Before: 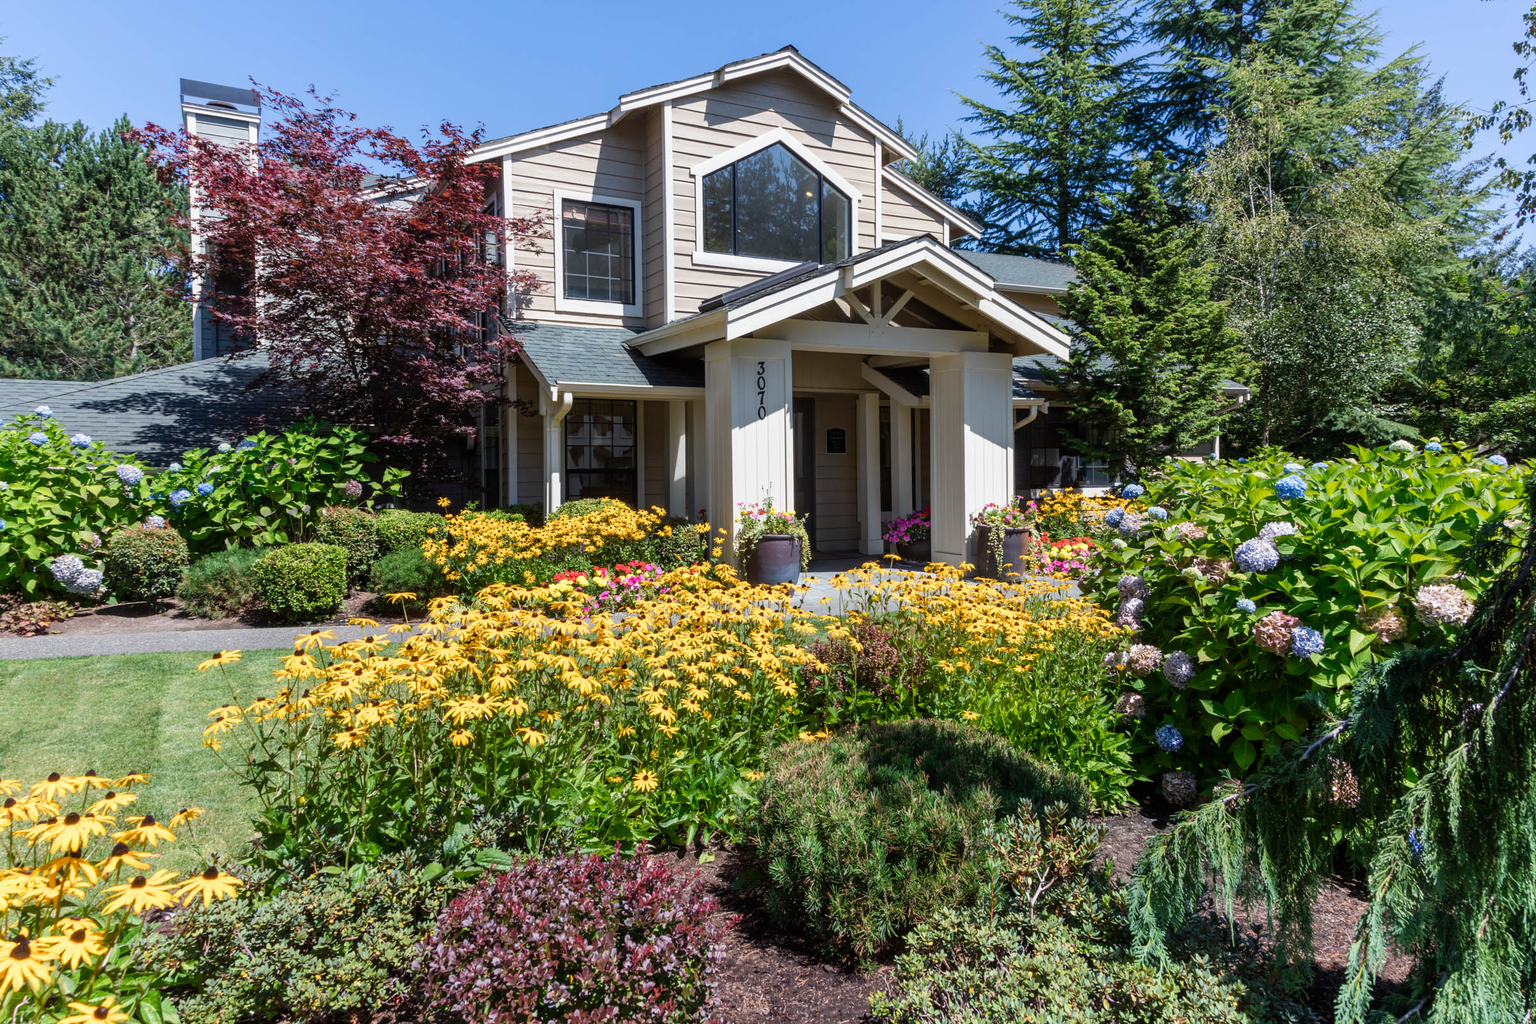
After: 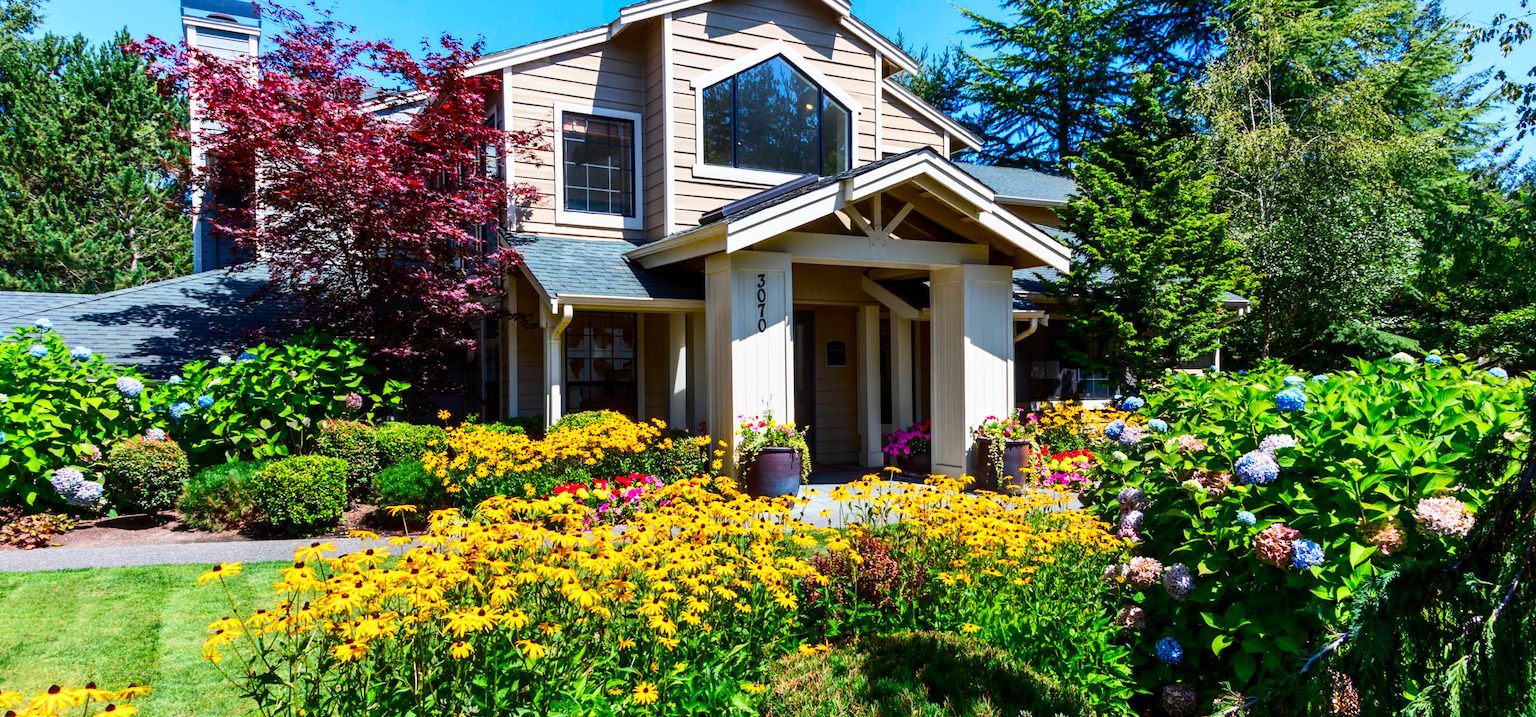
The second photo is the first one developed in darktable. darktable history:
contrast equalizer: y [[0.5, 0.486, 0.447, 0.446, 0.489, 0.5], [0.5 ×6], [0.5 ×6], [0 ×6], [0 ×6]], mix -0.315
crop and rotate: top 8.607%, bottom 21.279%
contrast brightness saturation: contrast 0.259, brightness 0.018, saturation 0.873
